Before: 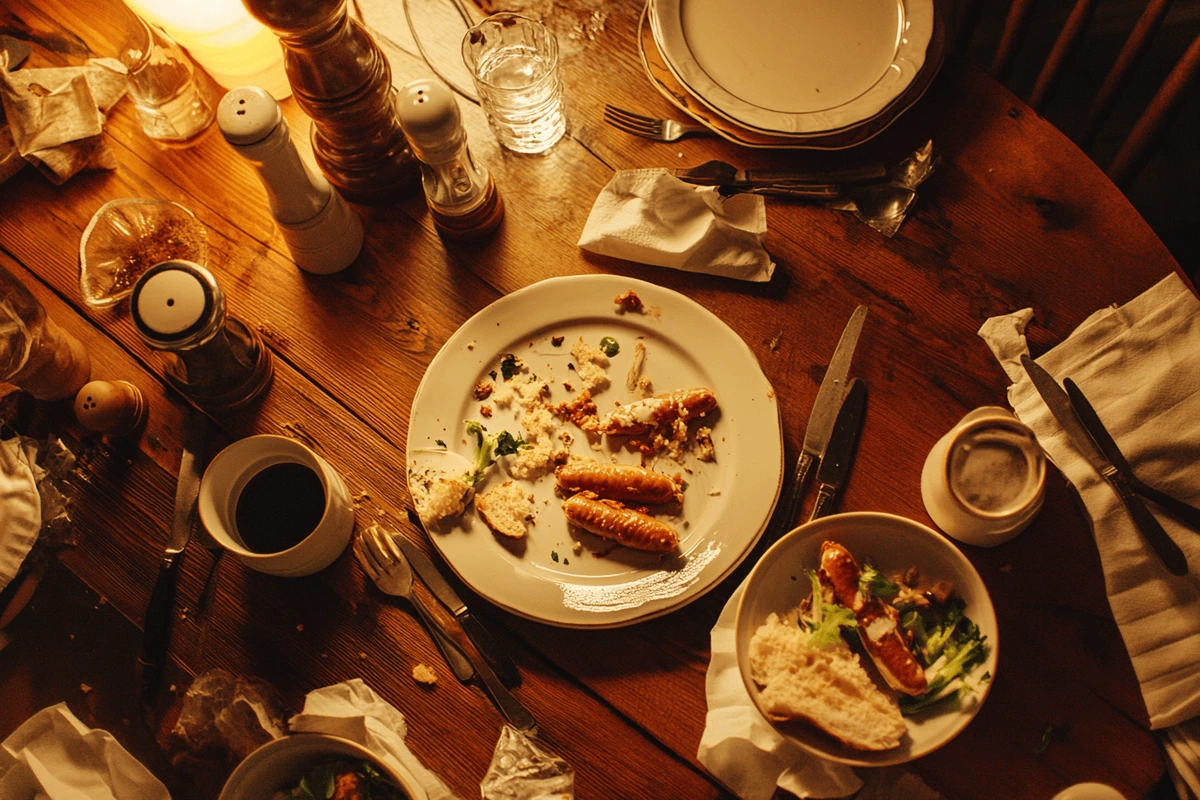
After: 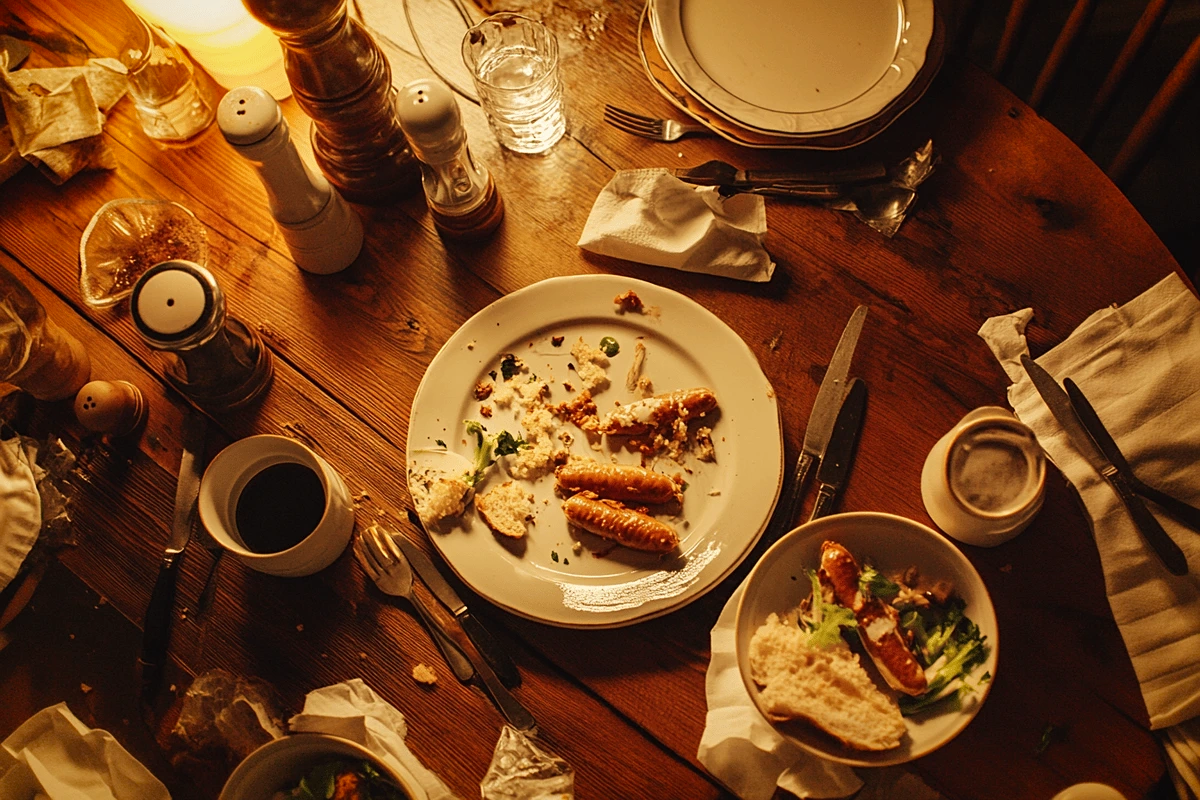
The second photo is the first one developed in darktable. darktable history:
vignetting: fall-off radius 68.97%, brightness -0.221, saturation 0.138, automatic ratio true
sharpen: amount 0.209
